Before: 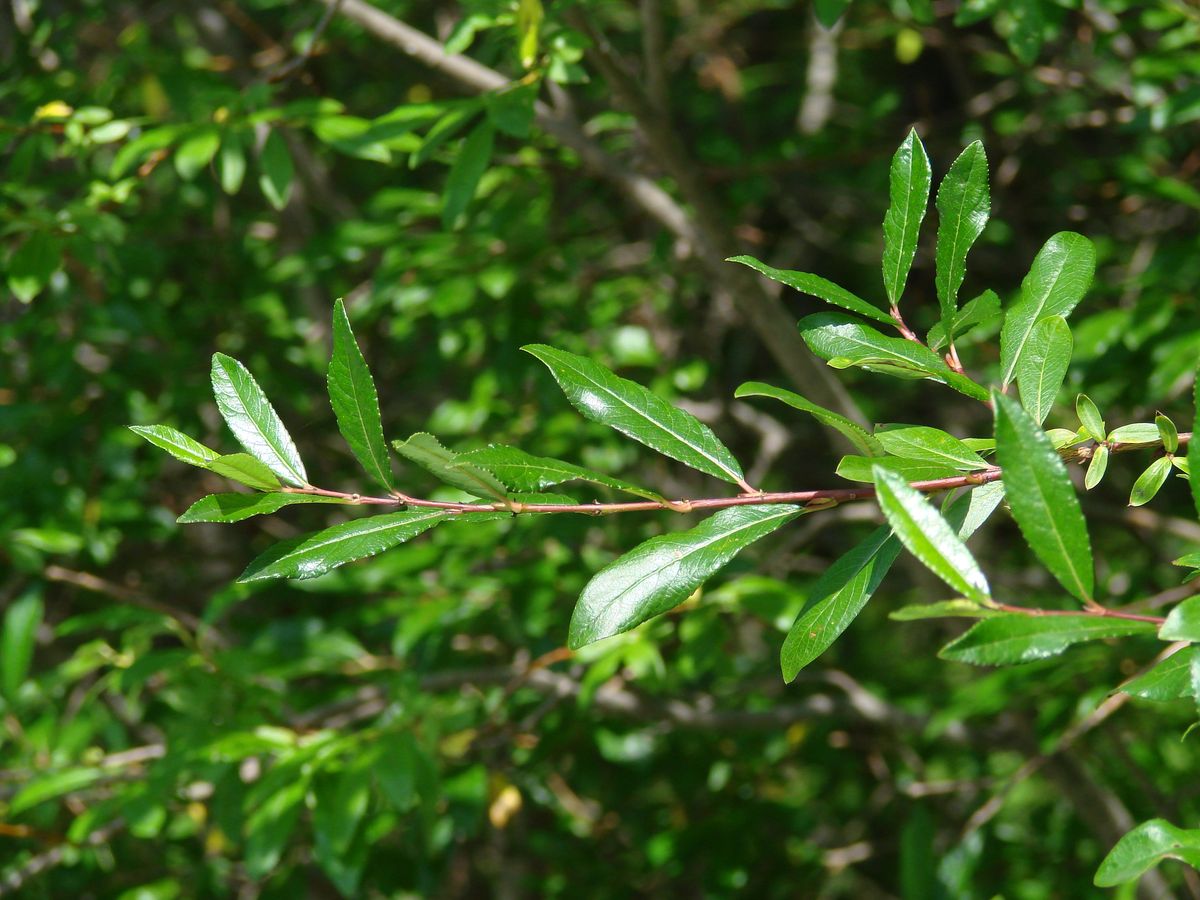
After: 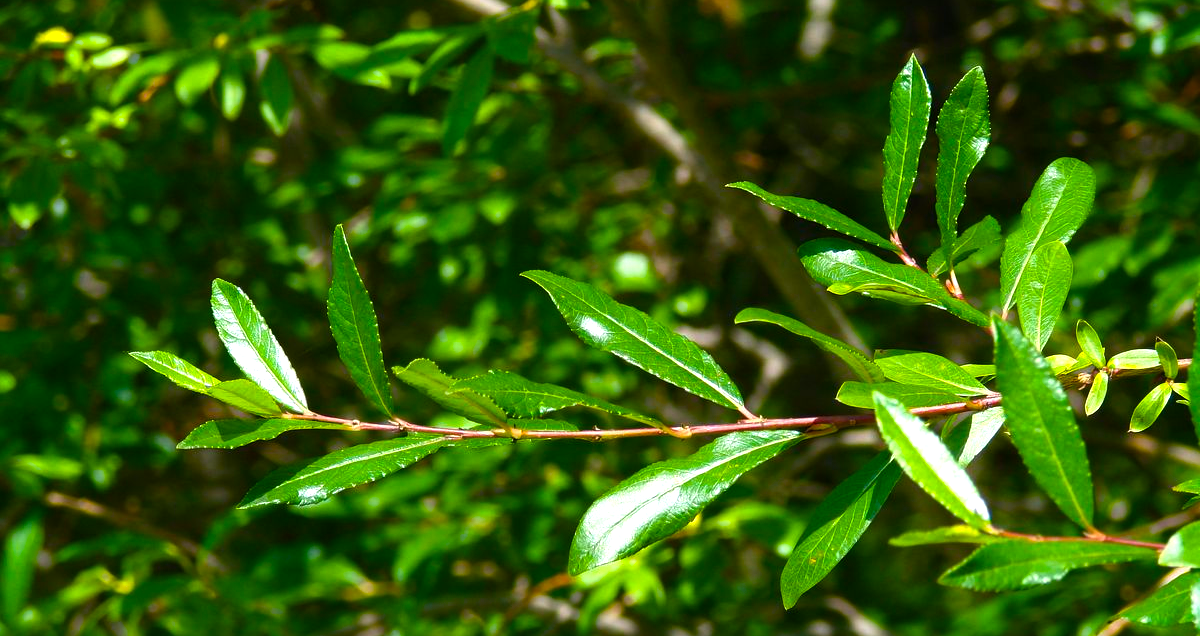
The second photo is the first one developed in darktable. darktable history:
color balance rgb: linear chroma grading › global chroma 9%, perceptual saturation grading › global saturation 36%, perceptual saturation grading › shadows 35%, perceptual brilliance grading › global brilliance 15%, perceptual brilliance grading › shadows -35%, global vibrance 15%
crop and rotate: top 8.293%, bottom 20.996%
